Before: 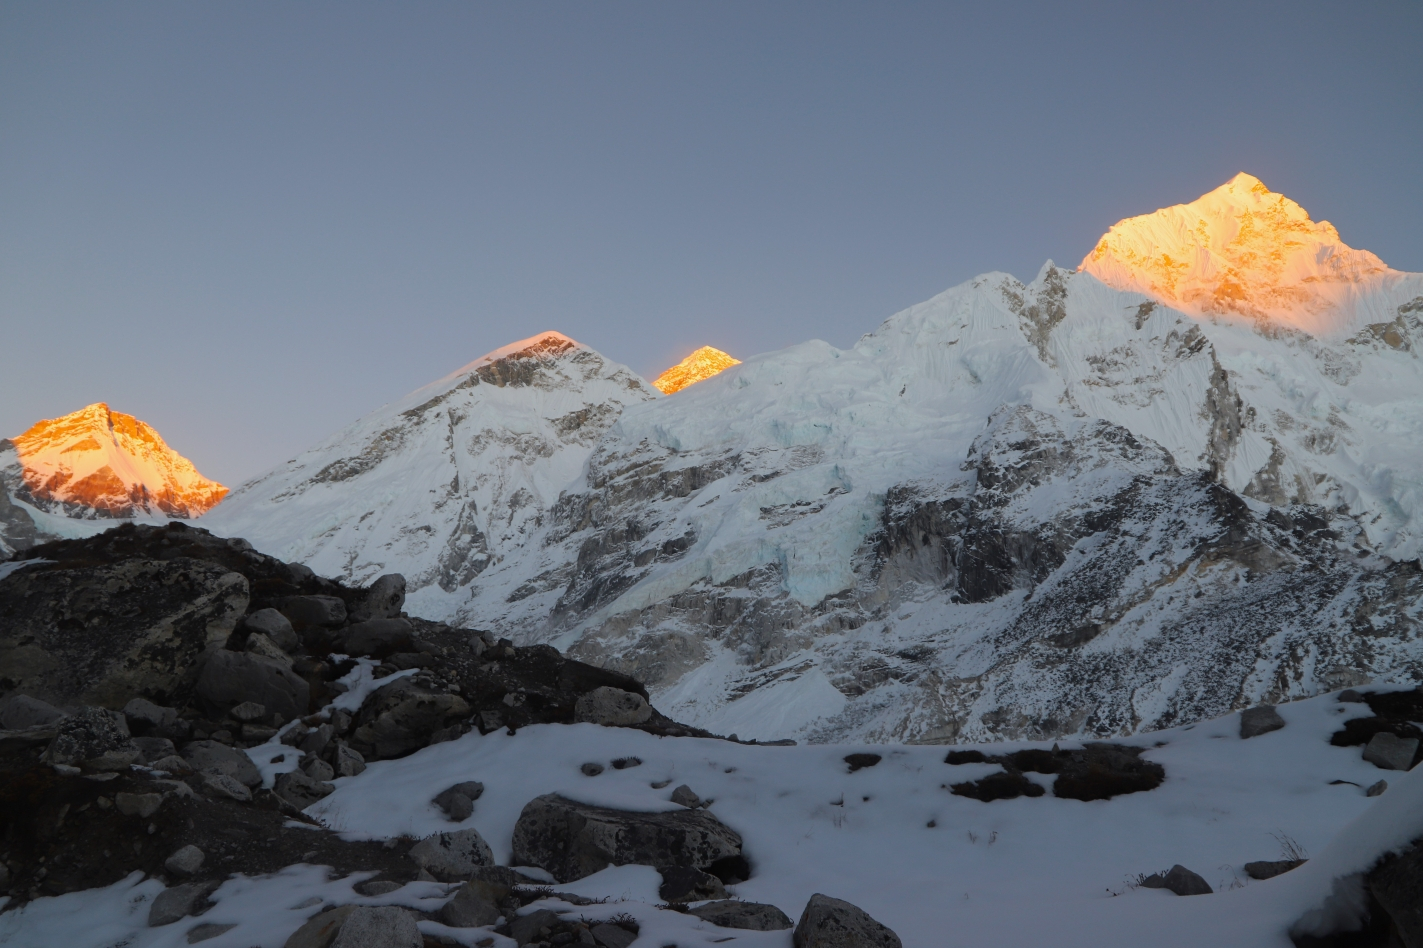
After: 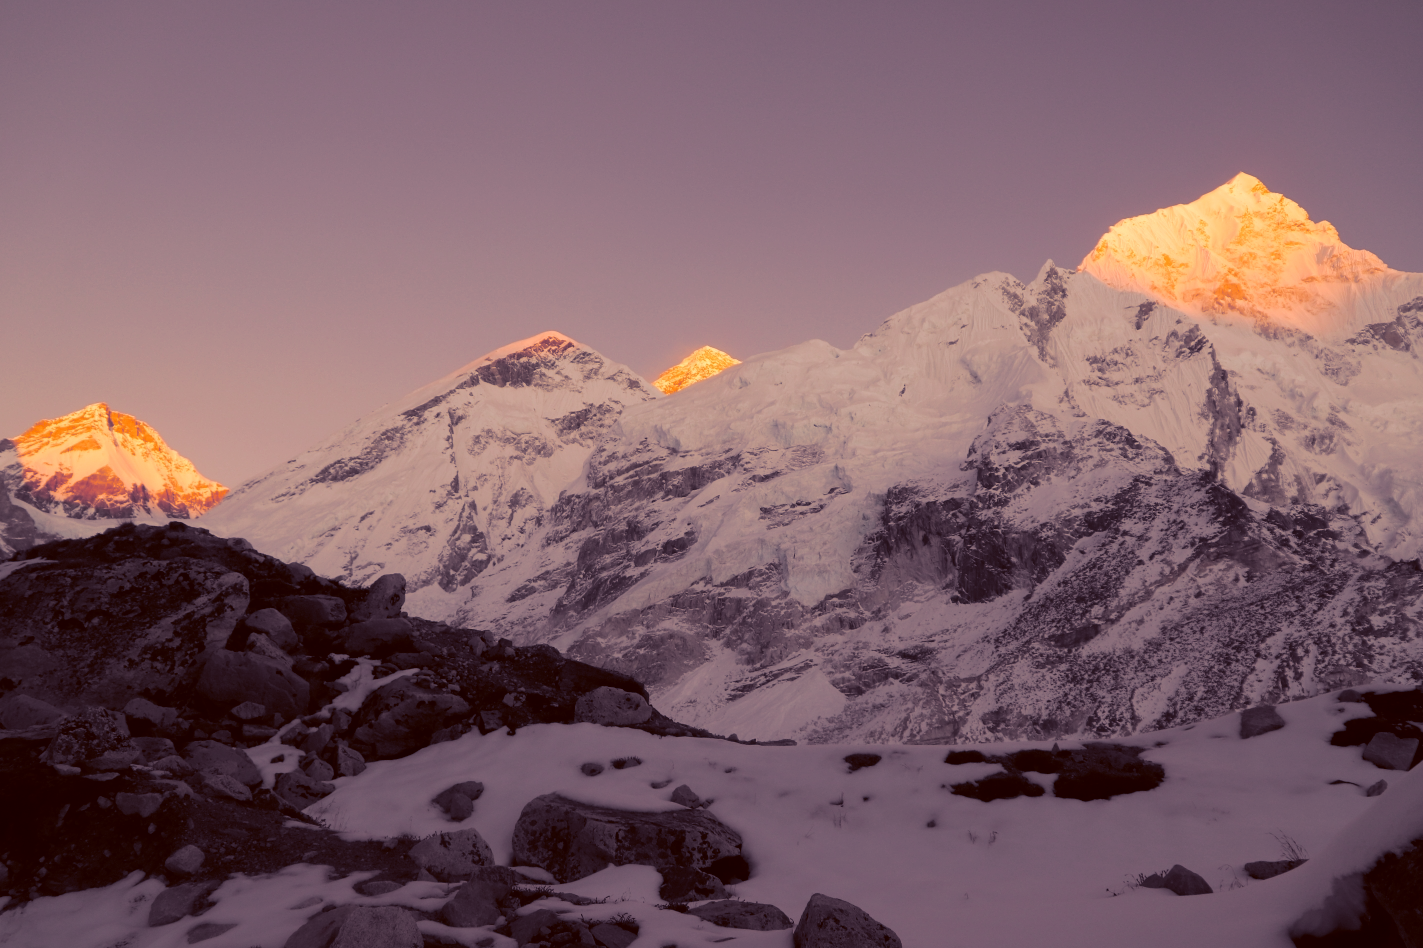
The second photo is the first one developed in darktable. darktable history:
rotate and perspective: automatic cropping off
tone equalizer: on, module defaults
split-toning: shadows › hue 230.4°
color correction: highlights a* 9.03, highlights b* 8.71, shadows a* 40, shadows b* 40, saturation 0.8
